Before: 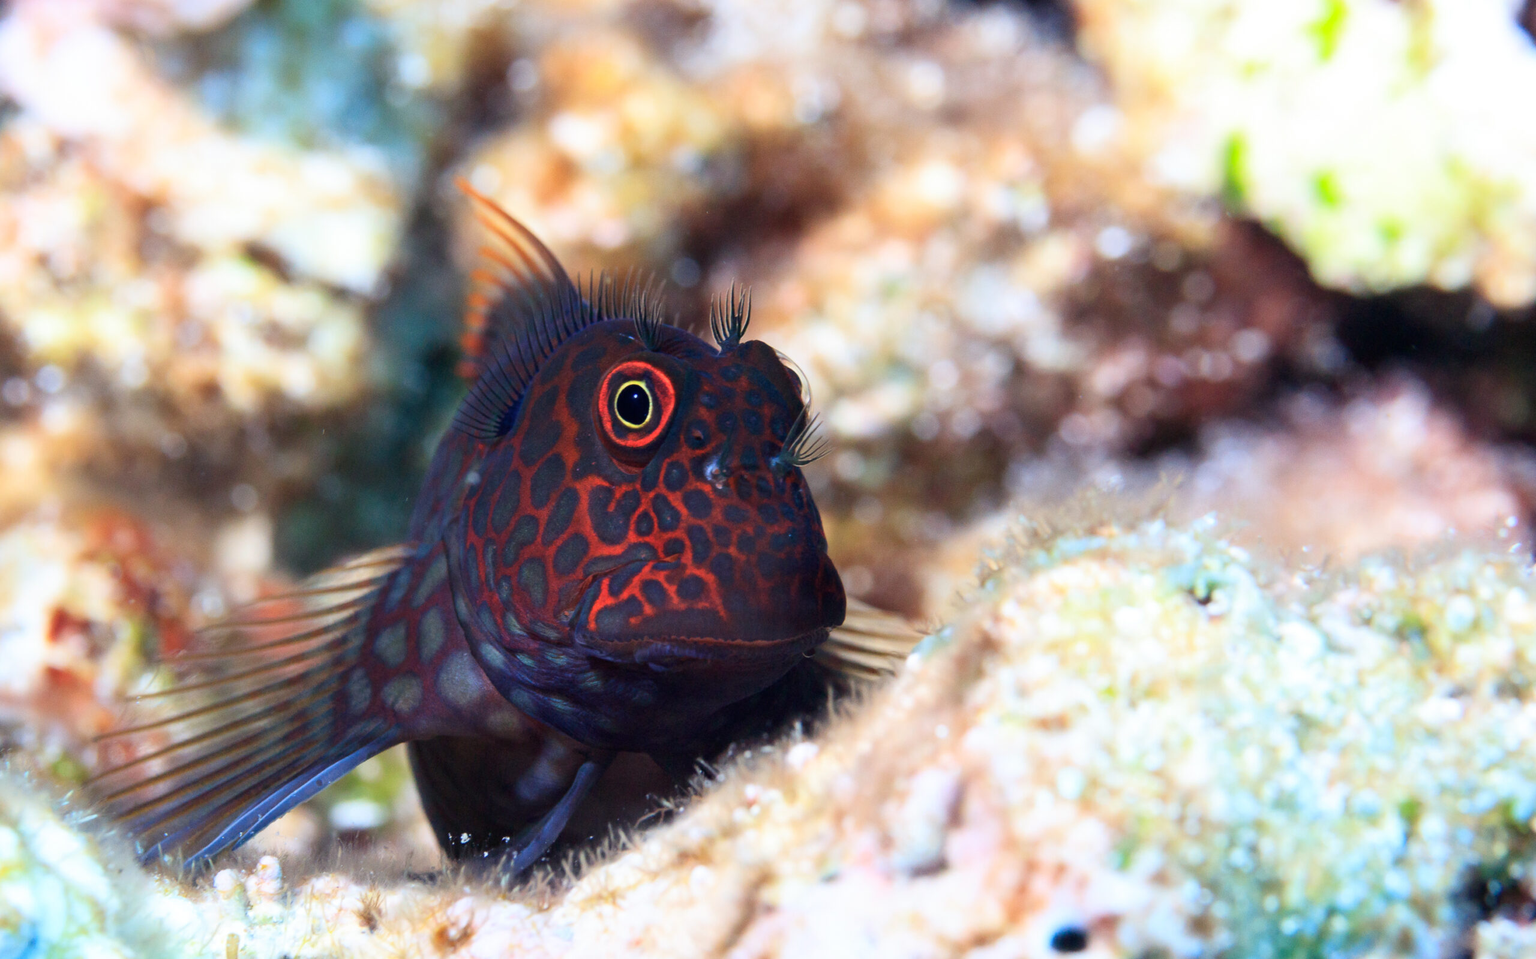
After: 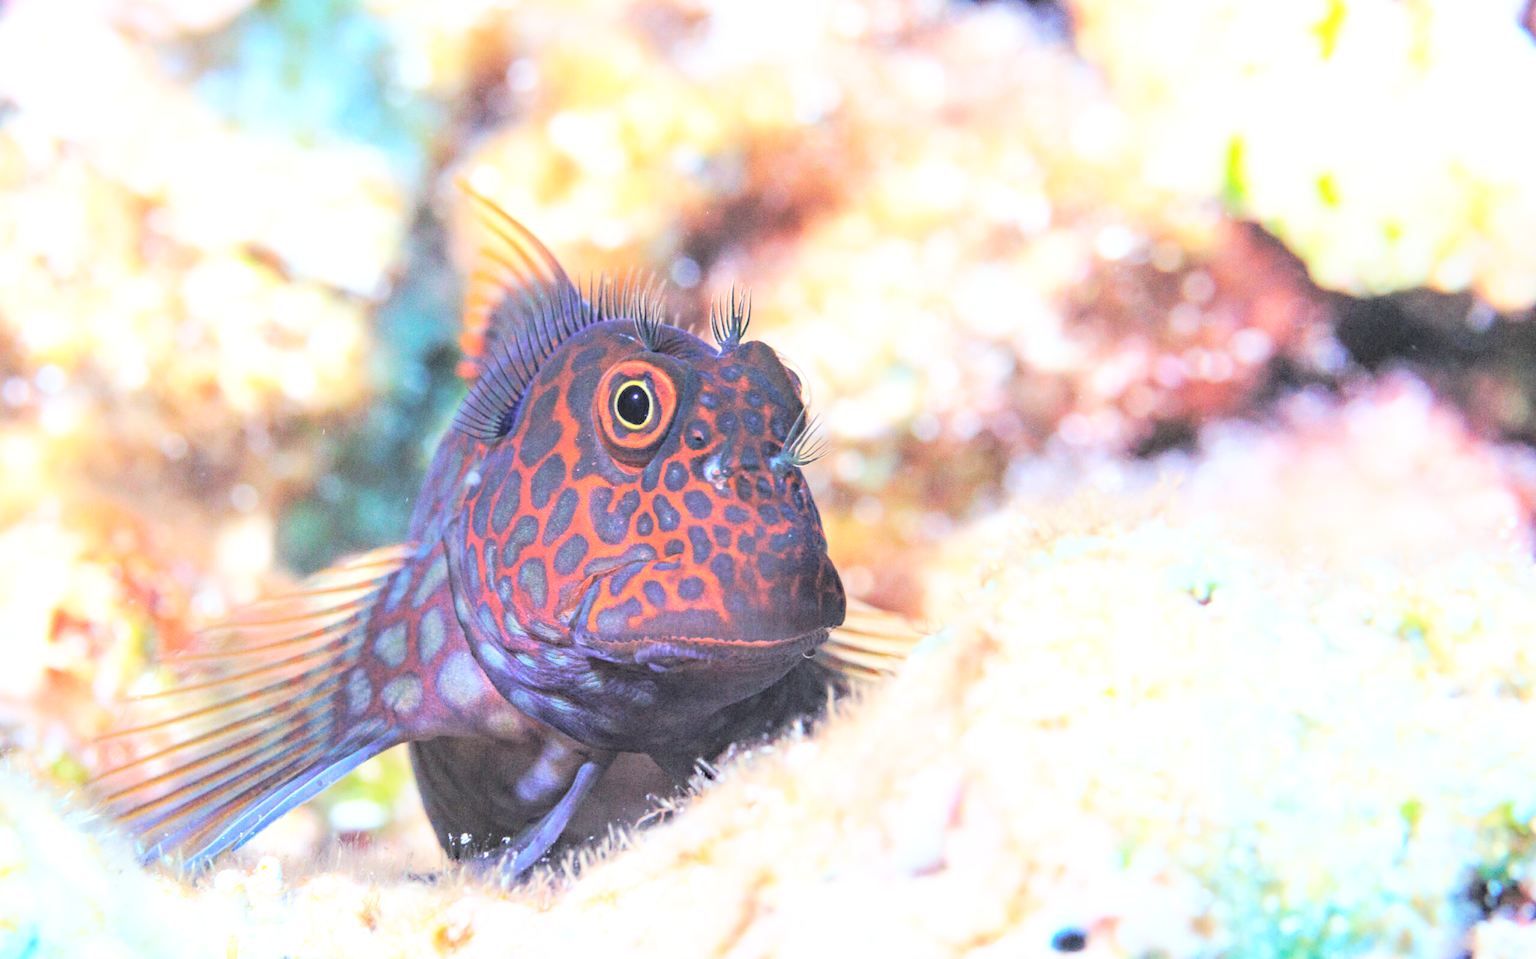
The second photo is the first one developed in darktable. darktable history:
haze removal: compatibility mode true
base curve: curves: ch0 [(0, 0) (0.028, 0.03) (0.121, 0.232) (0.46, 0.748) (0.859, 0.968) (1, 1)], preserve colors none
contrast brightness saturation: brightness 0.996
local contrast: on, module defaults
